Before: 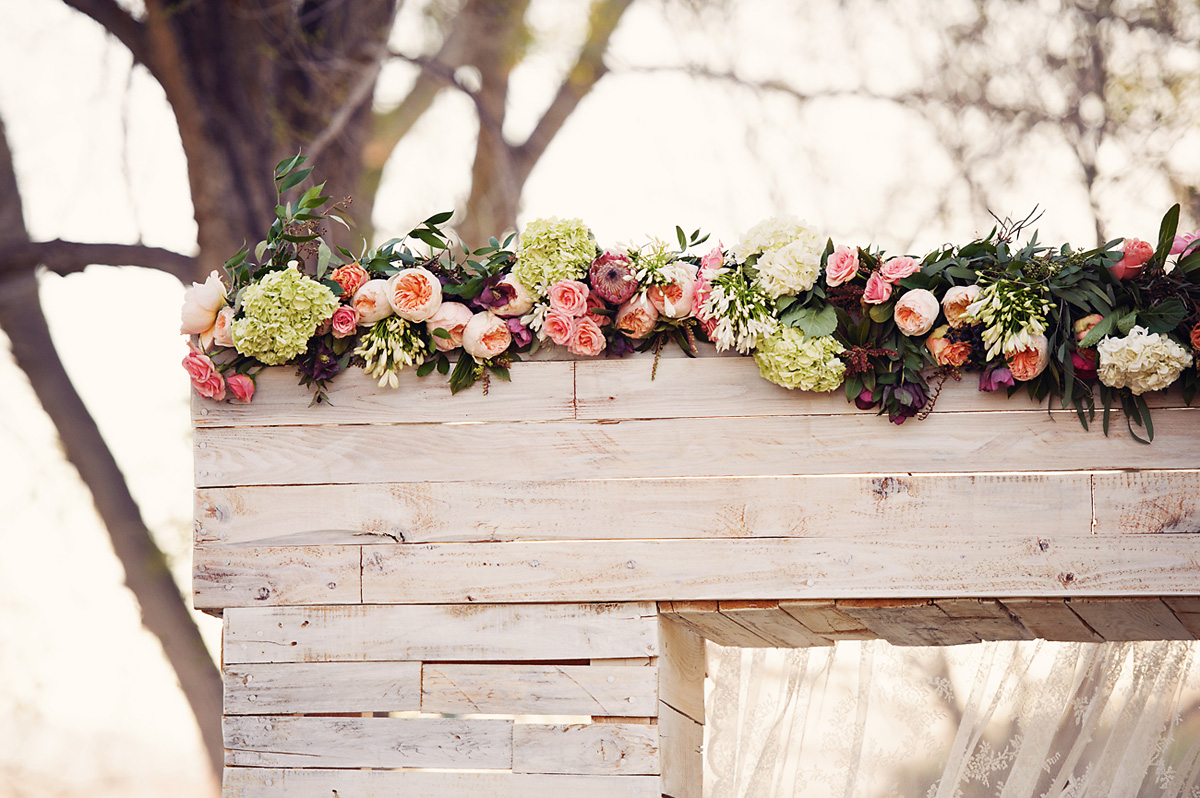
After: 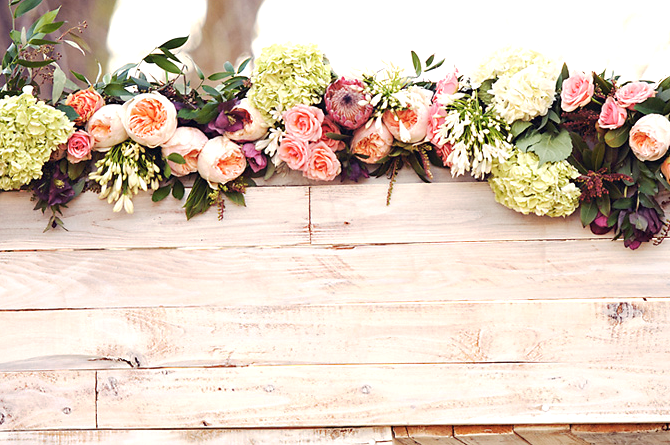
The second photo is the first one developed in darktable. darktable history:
crop and rotate: left 22.13%, top 22.054%, right 22.026%, bottom 22.102%
exposure: black level correction 0.001, exposure 0.5 EV, compensate exposure bias true, compensate highlight preservation false
tone curve: curves: ch0 [(0, 0) (0.003, 0.018) (0.011, 0.024) (0.025, 0.038) (0.044, 0.067) (0.069, 0.098) (0.1, 0.13) (0.136, 0.165) (0.177, 0.205) (0.224, 0.249) (0.277, 0.304) (0.335, 0.365) (0.399, 0.432) (0.468, 0.505) (0.543, 0.579) (0.623, 0.652) (0.709, 0.725) (0.801, 0.802) (0.898, 0.876) (1, 1)], preserve colors none
